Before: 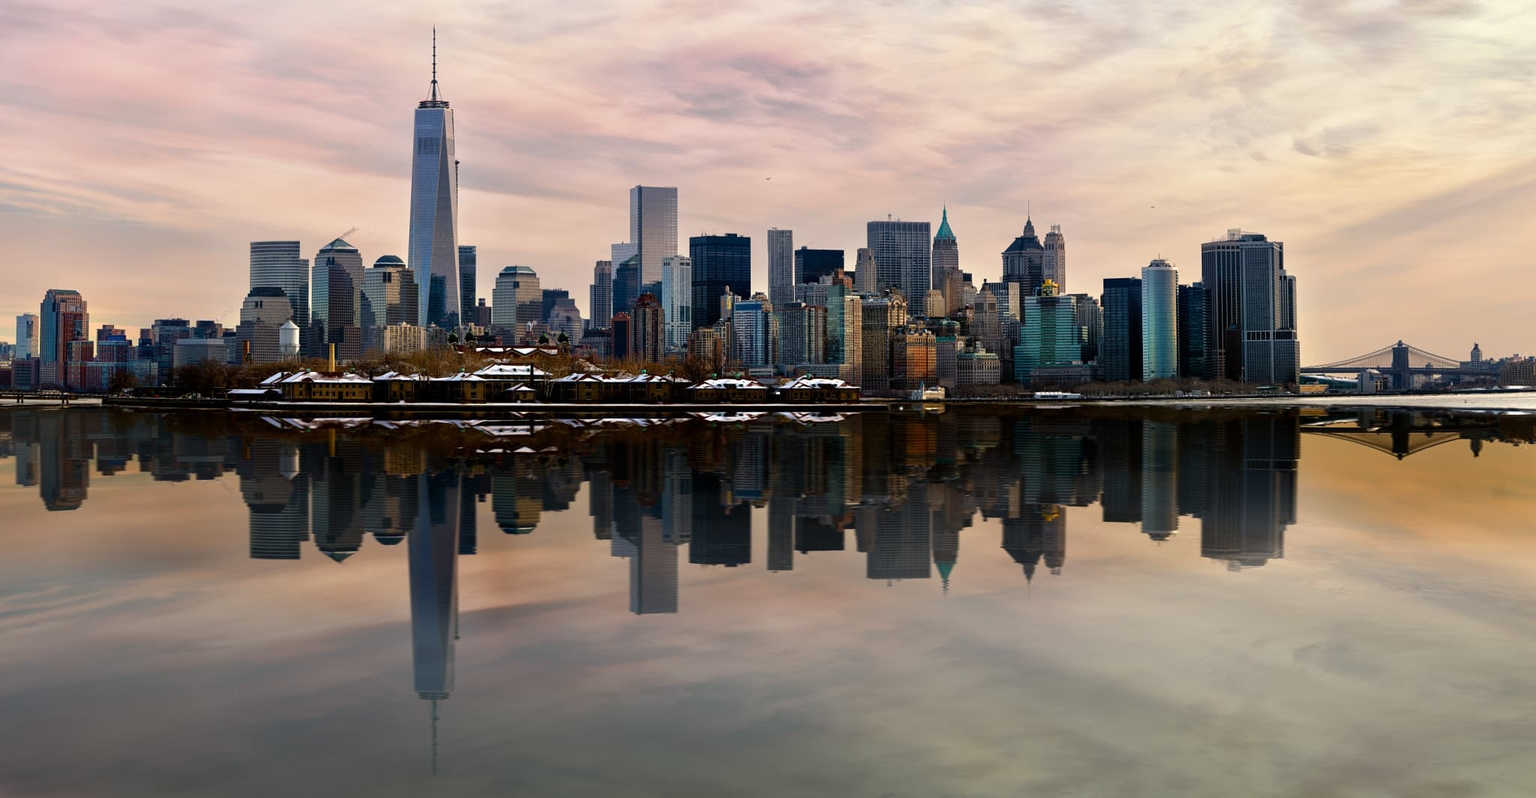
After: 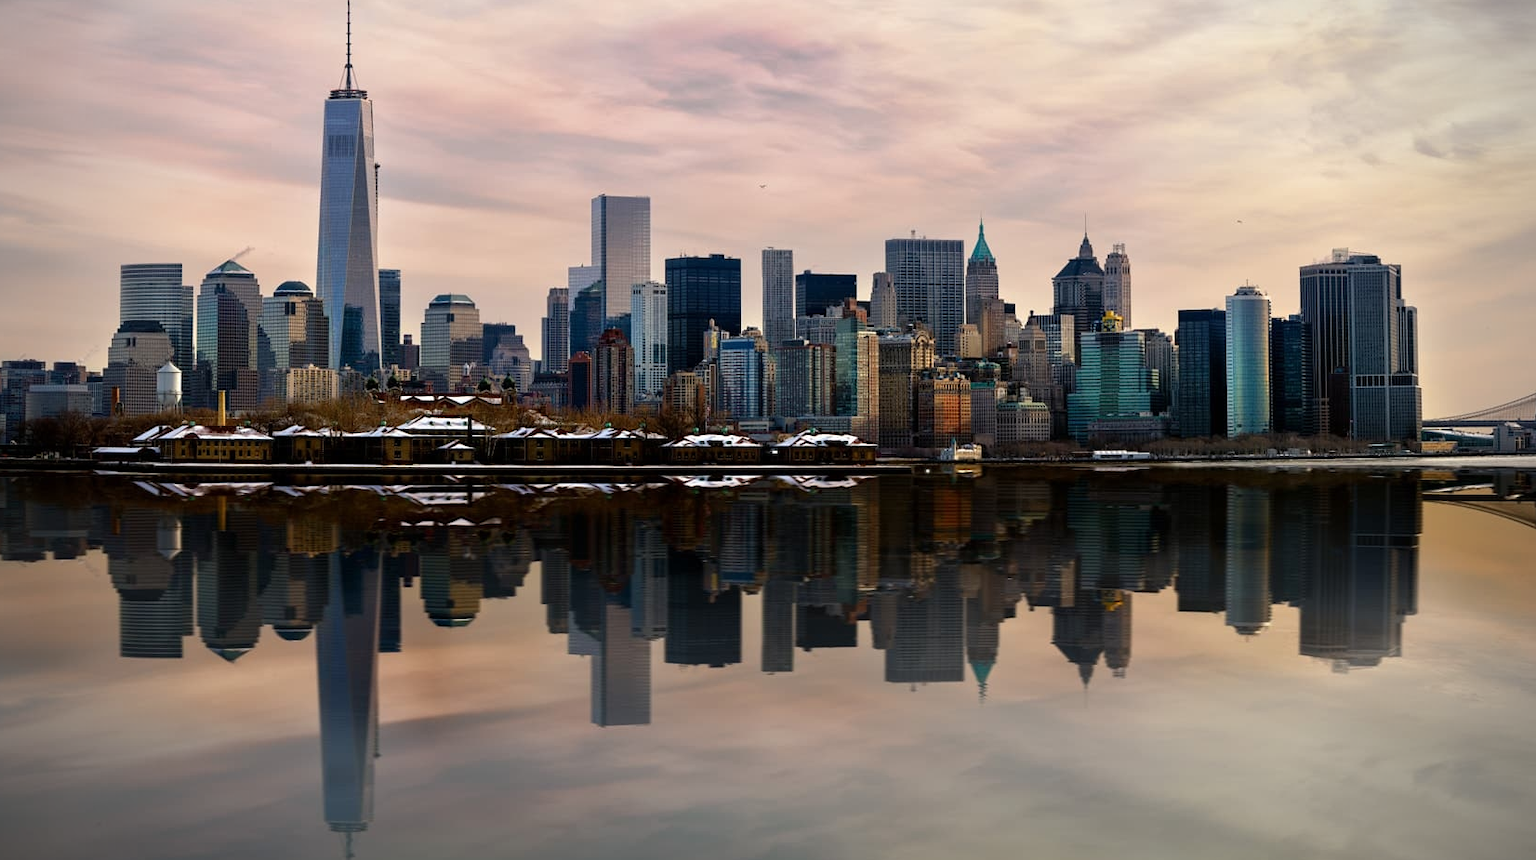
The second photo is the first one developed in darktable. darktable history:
crop: left 10%, top 3.661%, right 9.287%, bottom 9.242%
vignetting: brightness -0.575
